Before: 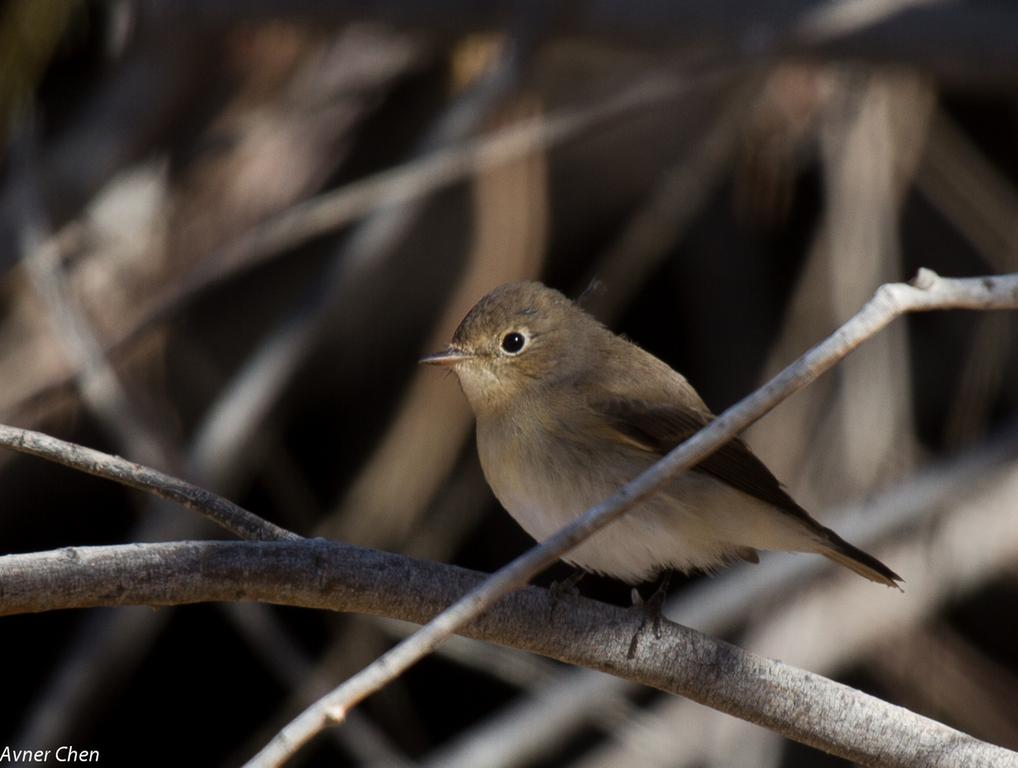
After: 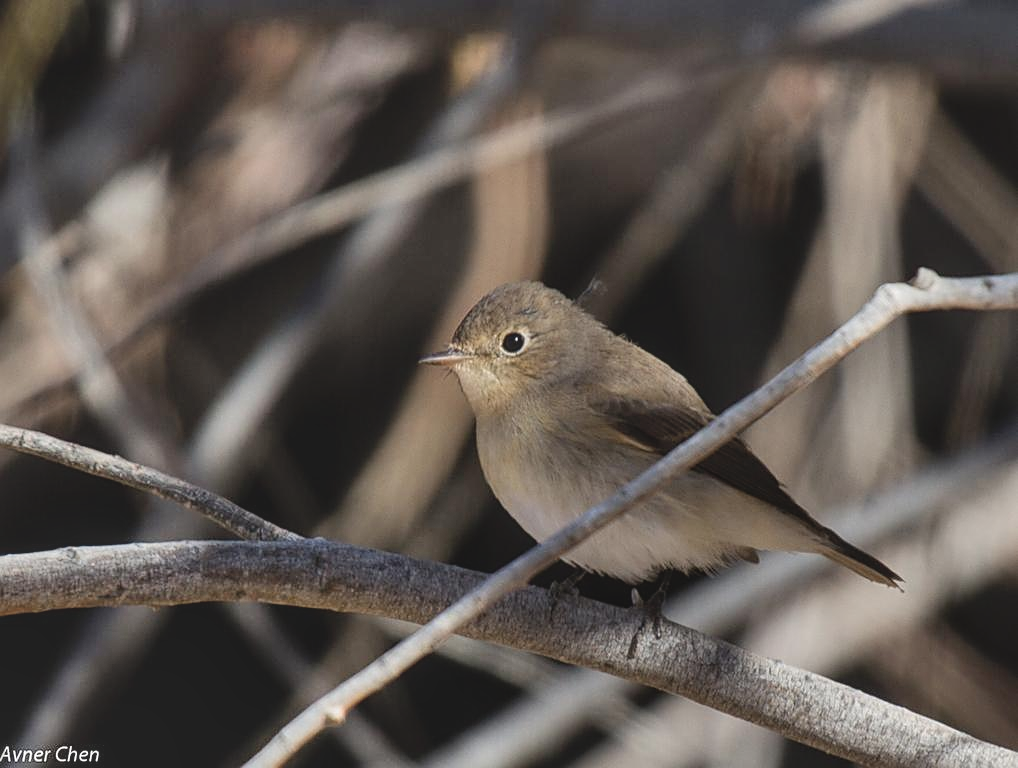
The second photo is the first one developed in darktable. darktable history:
contrast brightness saturation: contrast -0.15, brightness 0.05, saturation -0.12
sharpen: on, module defaults
shadows and highlights: shadows 52.34, highlights -28.23, soften with gaussian
local contrast: on, module defaults
